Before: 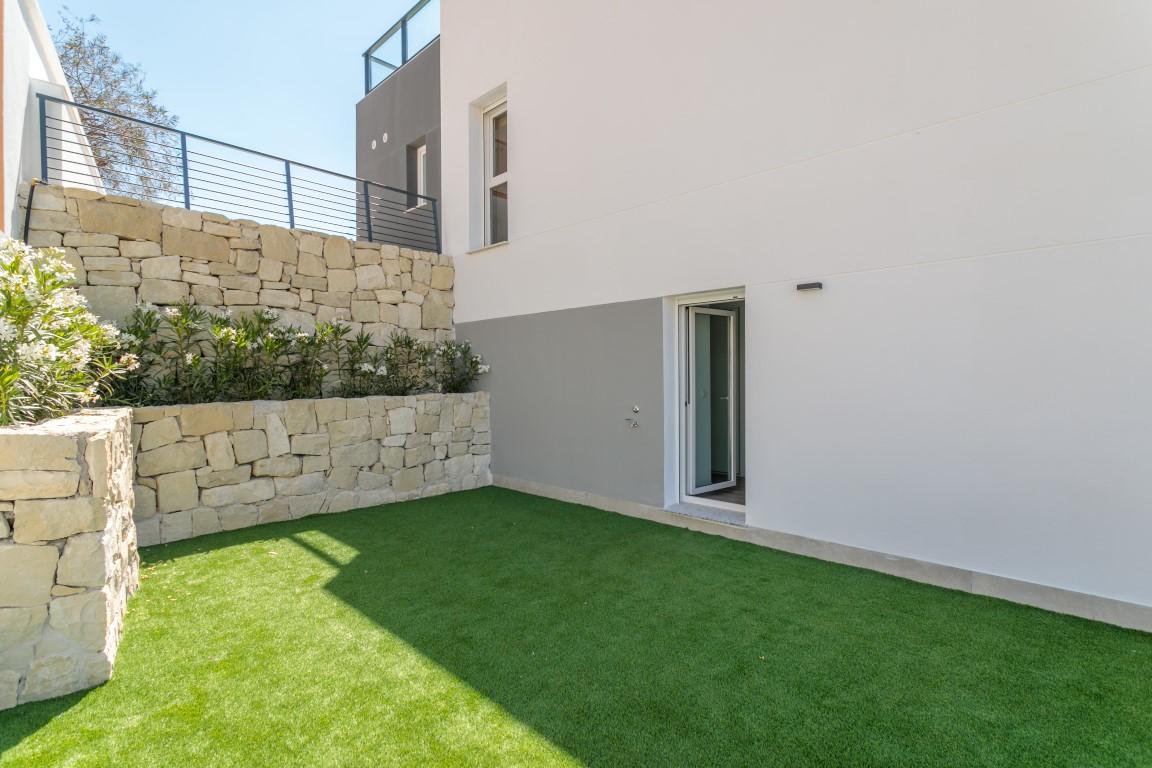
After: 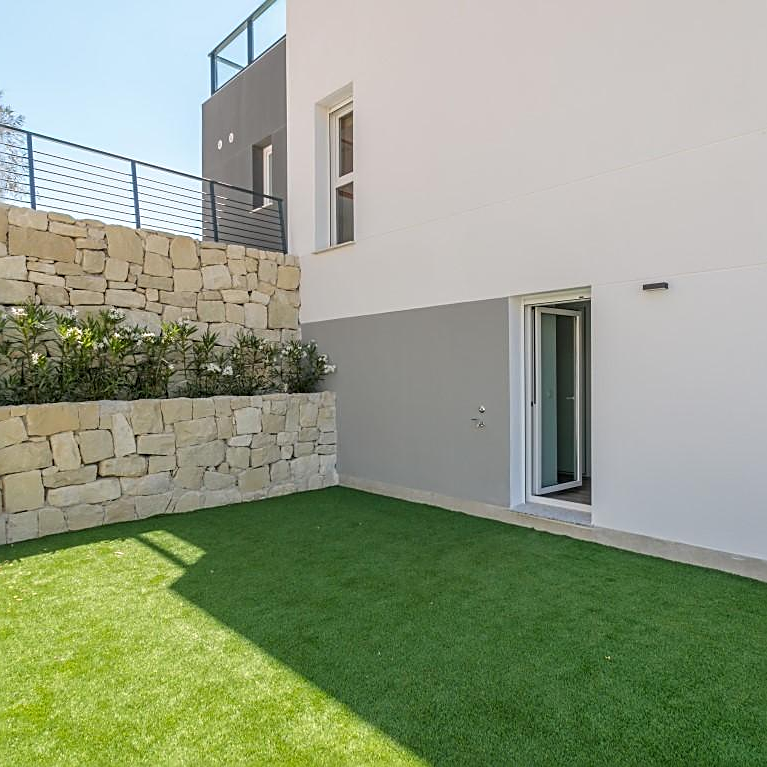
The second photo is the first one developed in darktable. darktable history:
crop and rotate: left 13.409%, right 19.924%
sharpen: amount 0.6
